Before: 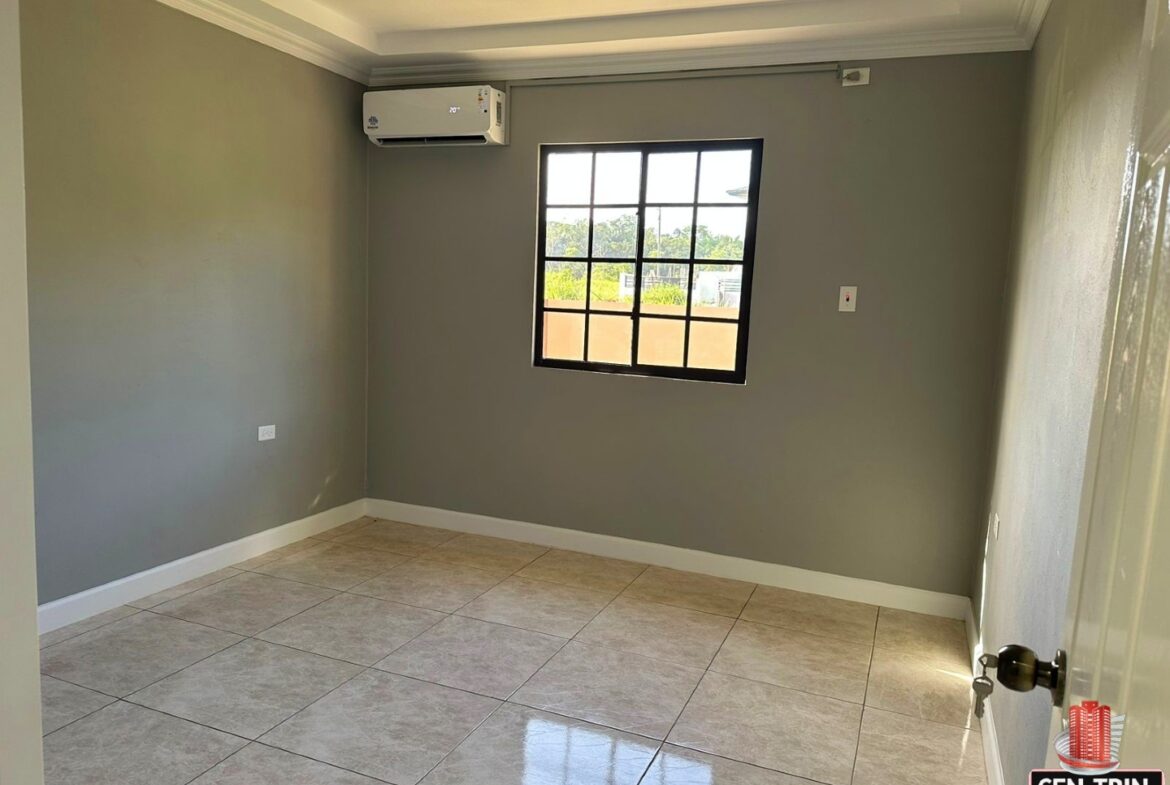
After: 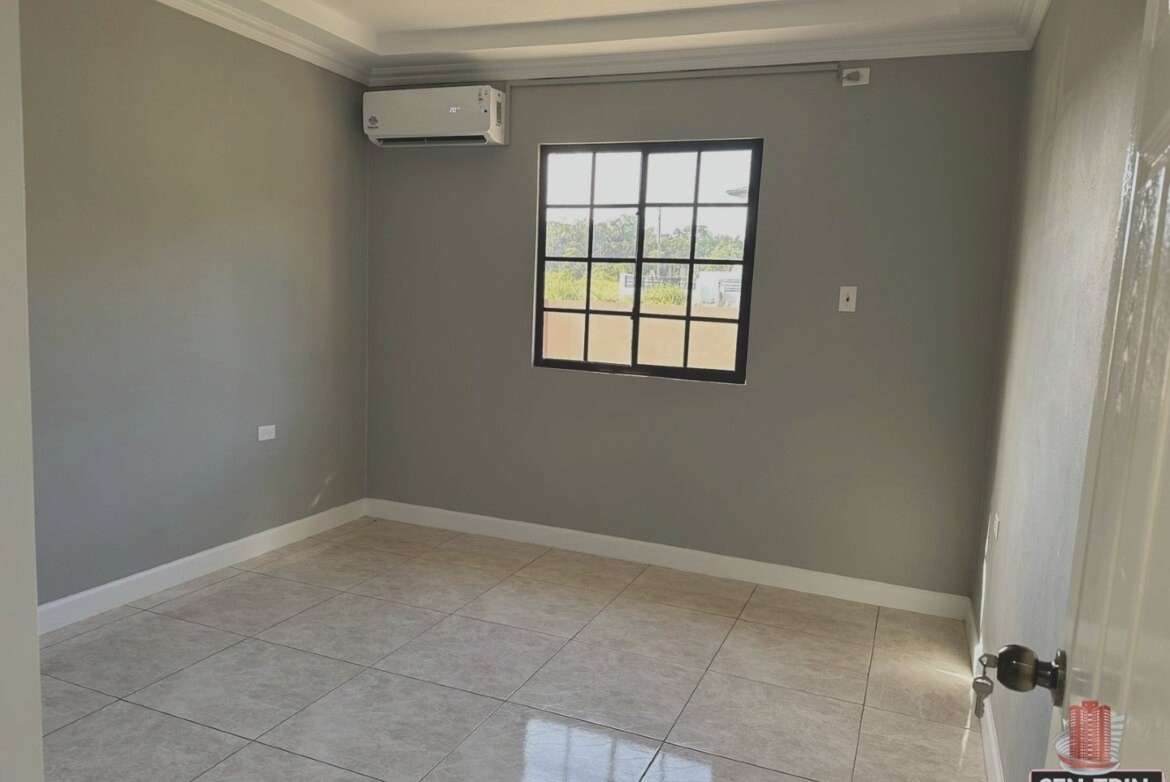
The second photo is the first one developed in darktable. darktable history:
crop: top 0.05%, bottom 0.098%
contrast brightness saturation: contrast -0.26, saturation -0.43
